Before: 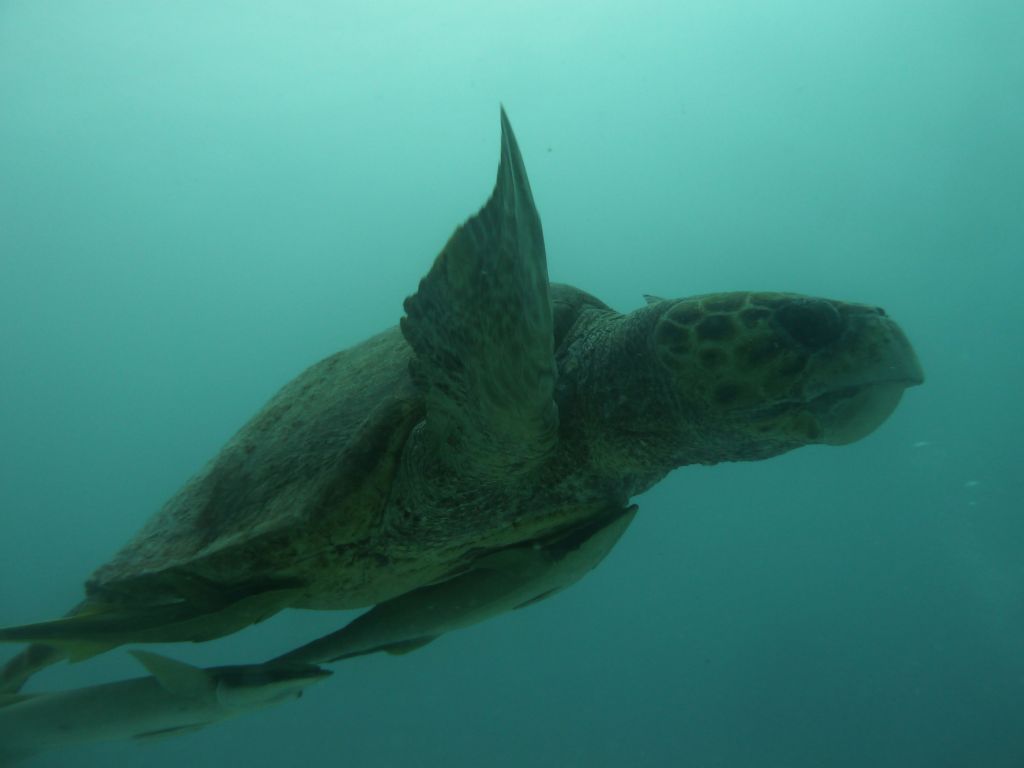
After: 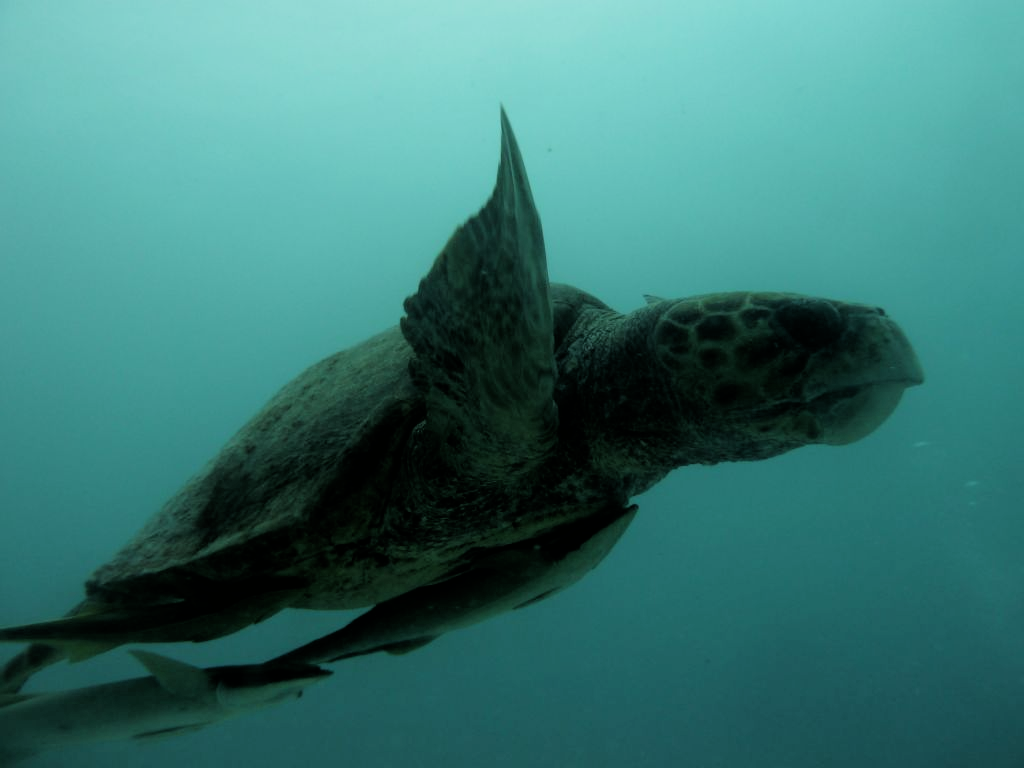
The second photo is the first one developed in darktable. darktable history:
white balance: red 1.004, blue 1.024
filmic rgb: black relative exposure -3.92 EV, white relative exposure 3.14 EV, hardness 2.87
